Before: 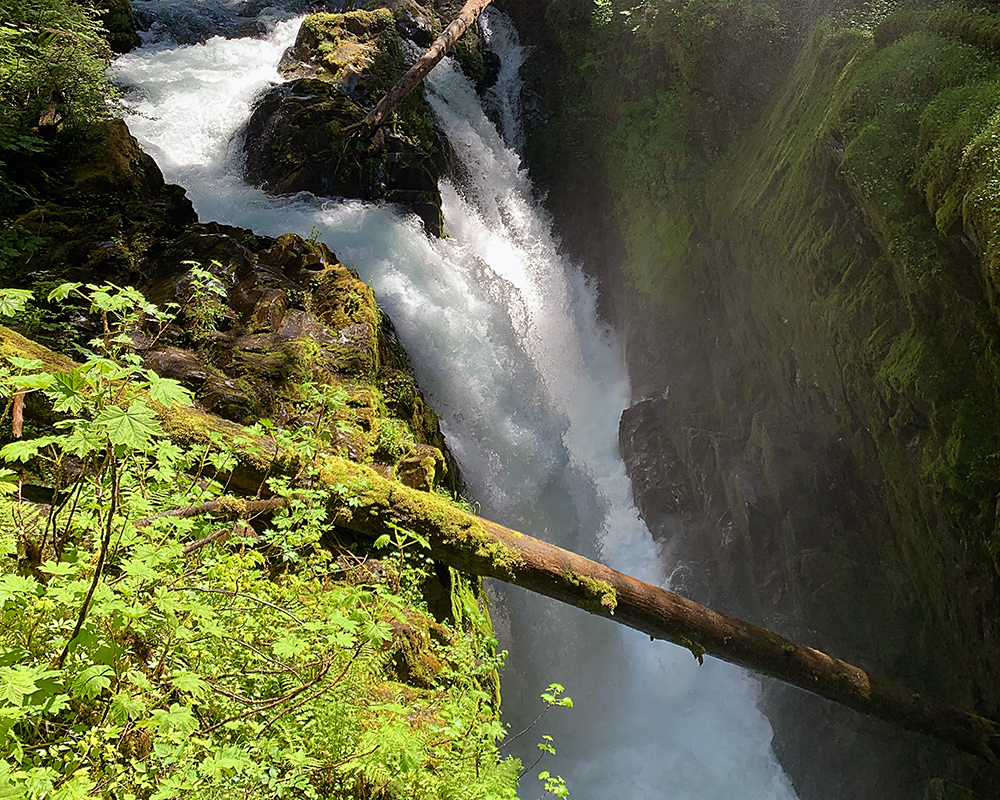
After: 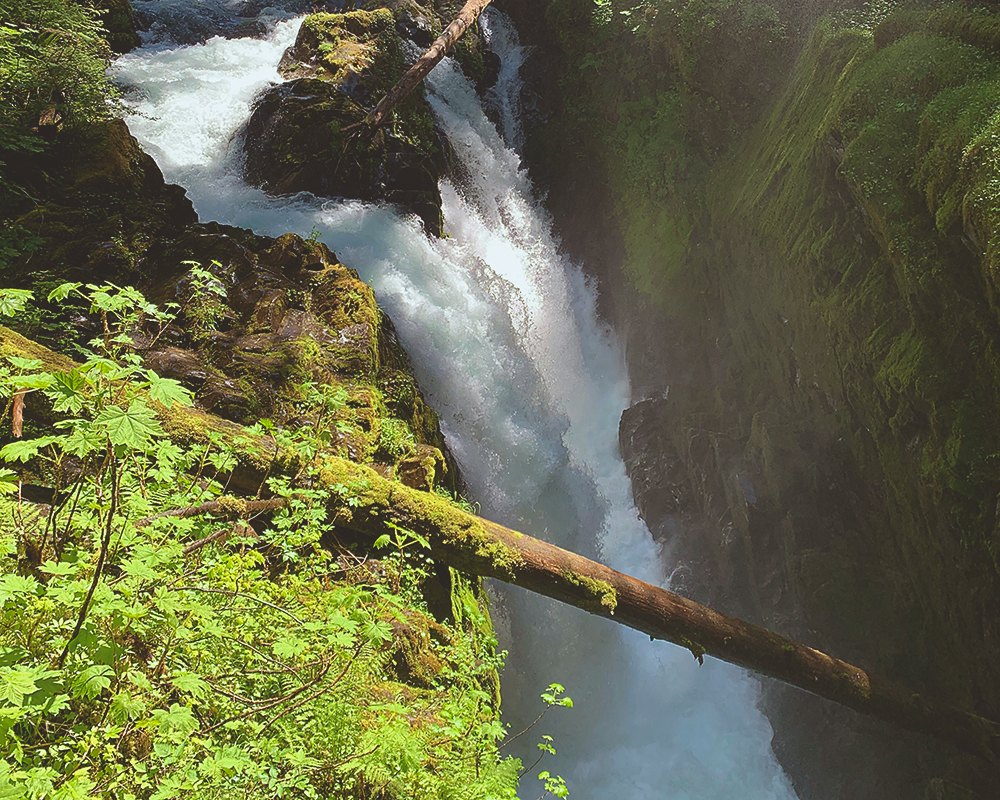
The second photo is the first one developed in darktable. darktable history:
velvia: on, module defaults
color correction: highlights a* -2.96, highlights b* -2.29, shadows a* 2.22, shadows b* 2.77
exposure: black level correction -0.025, exposure -0.12 EV, compensate highlight preservation false
